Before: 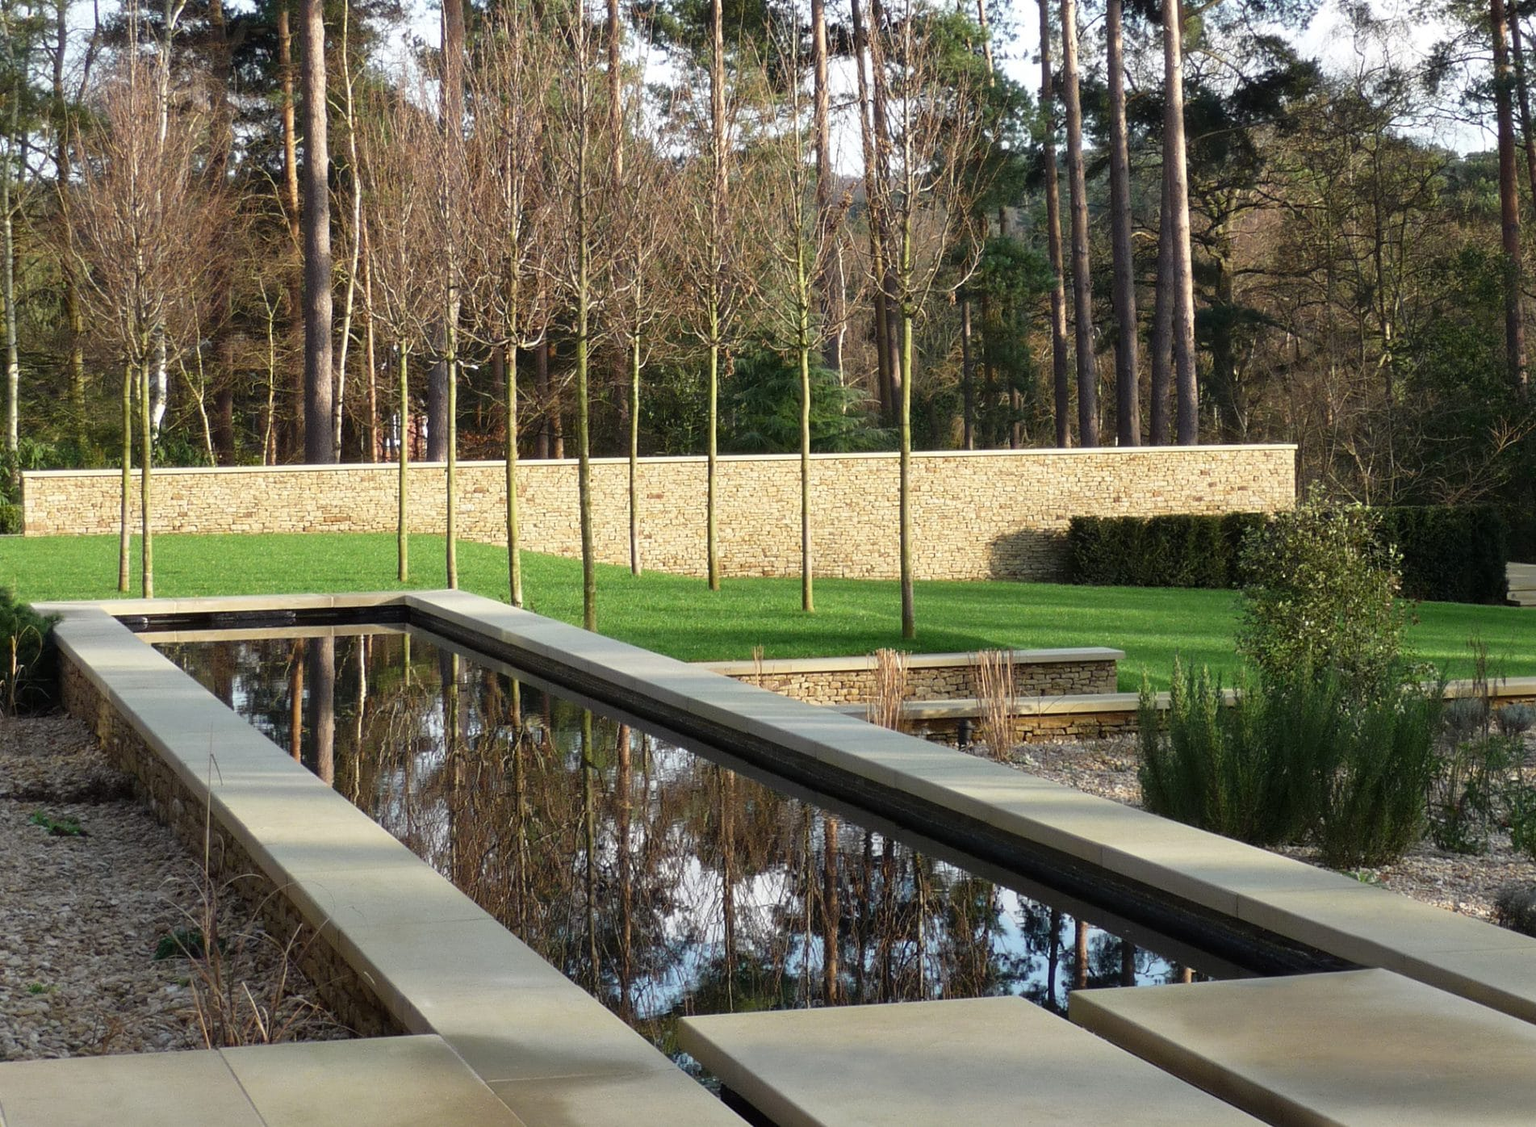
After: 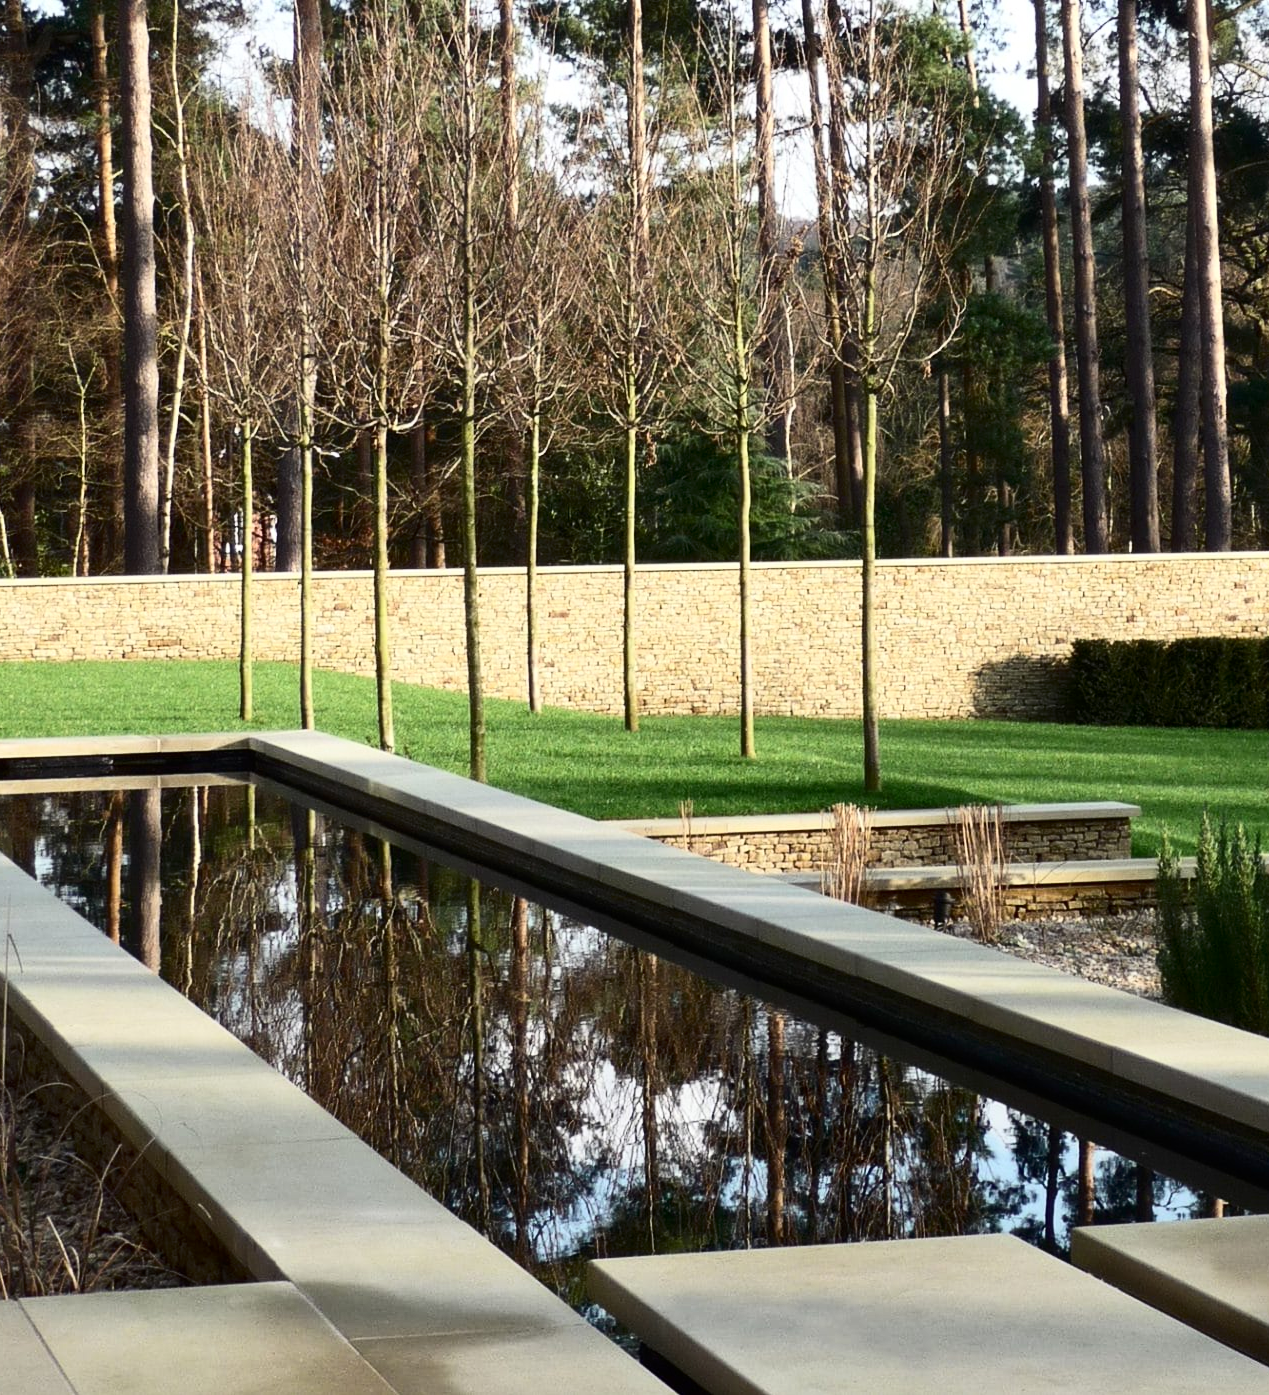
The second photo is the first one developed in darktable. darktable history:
crop and rotate: left 13.347%, right 19.964%
contrast brightness saturation: contrast 0.291
